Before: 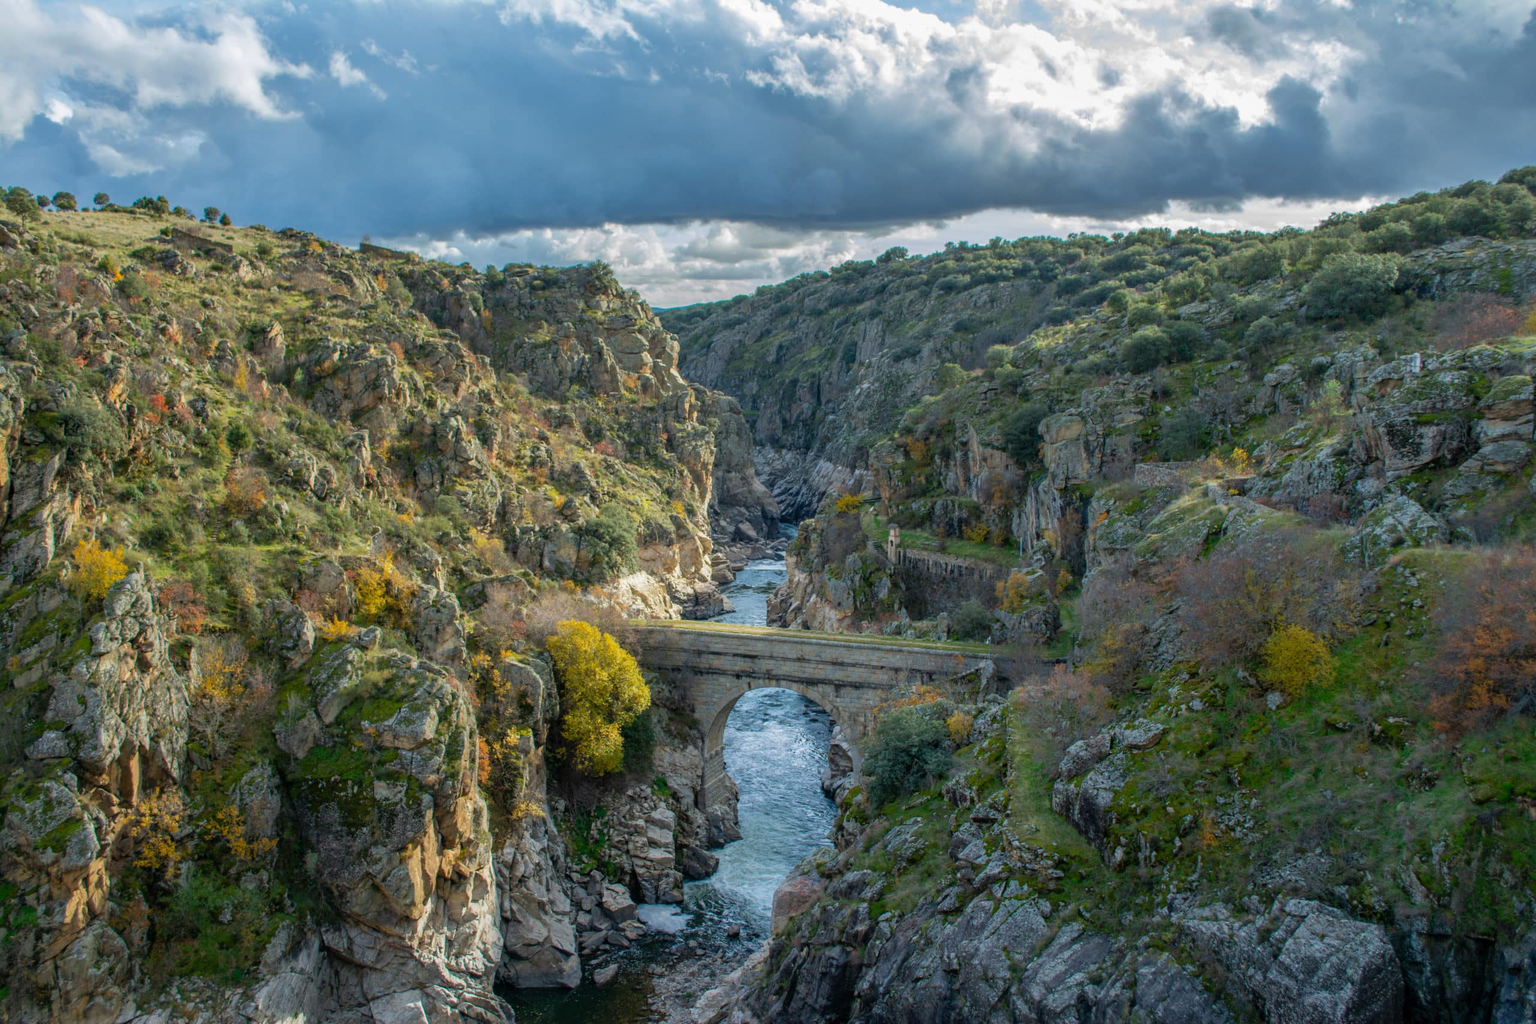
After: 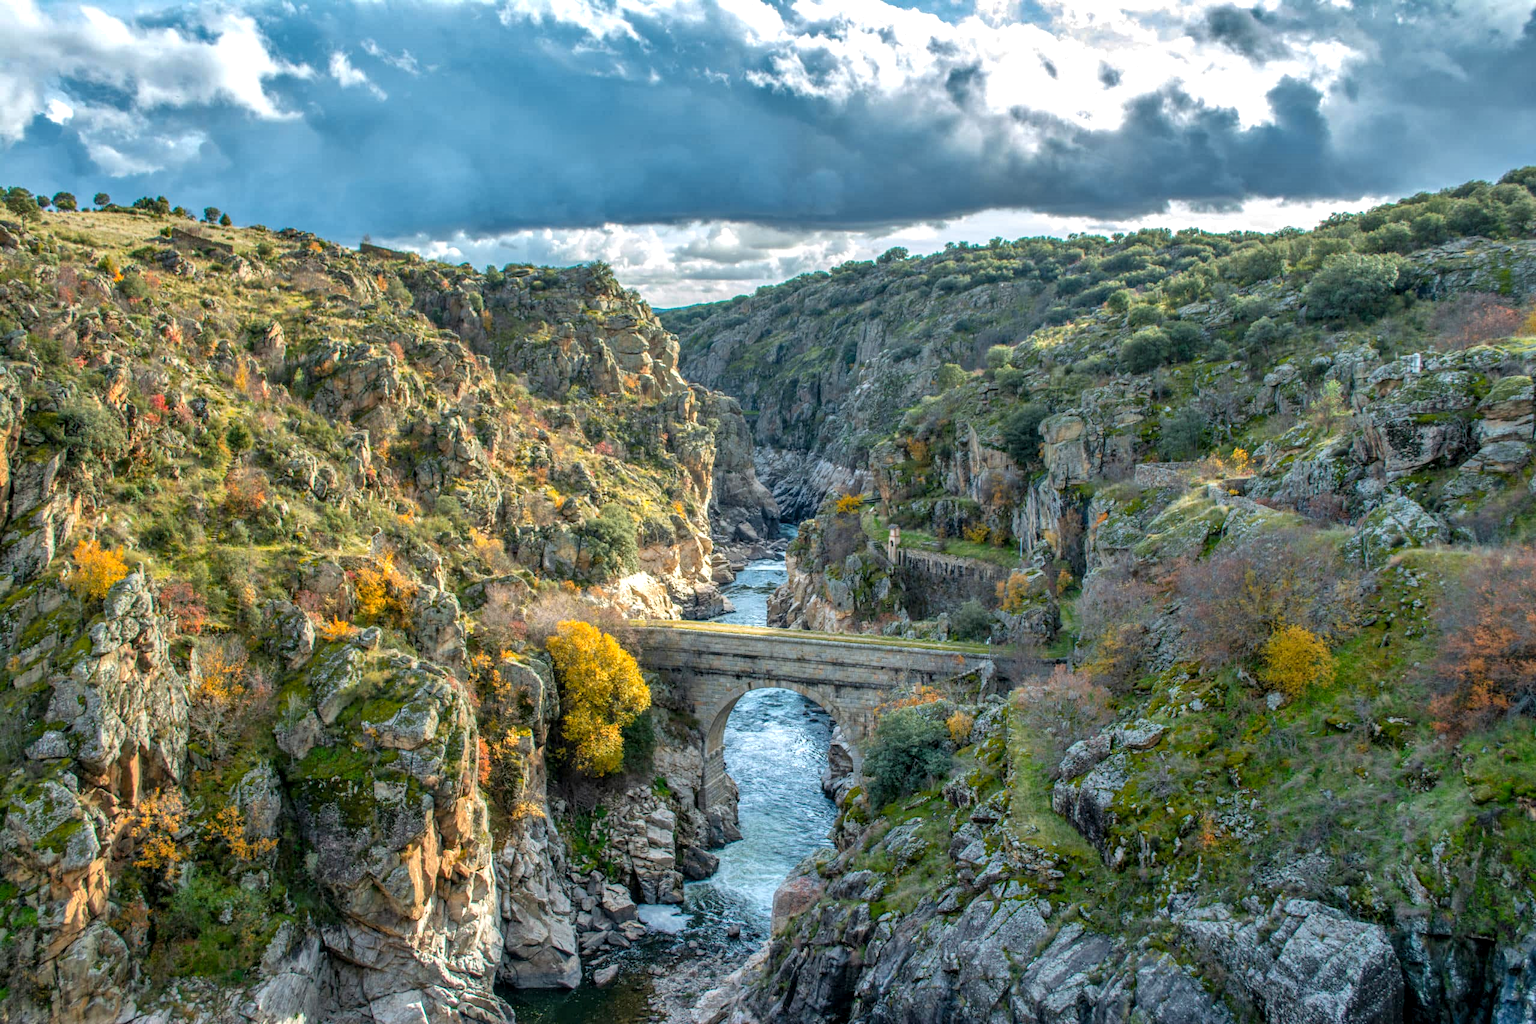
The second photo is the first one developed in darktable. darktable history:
local contrast: on, module defaults
shadows and highlights: low approximation 0.01, soften with gaussian
color zones: curves: ch1 [(0.235, 0.558) (0.75, 0.5)]; ch2 [(0.25, 0.462) (0.749, 0.457)]
exposure: exposure 0.524 EV, compensate highlight preservation false
